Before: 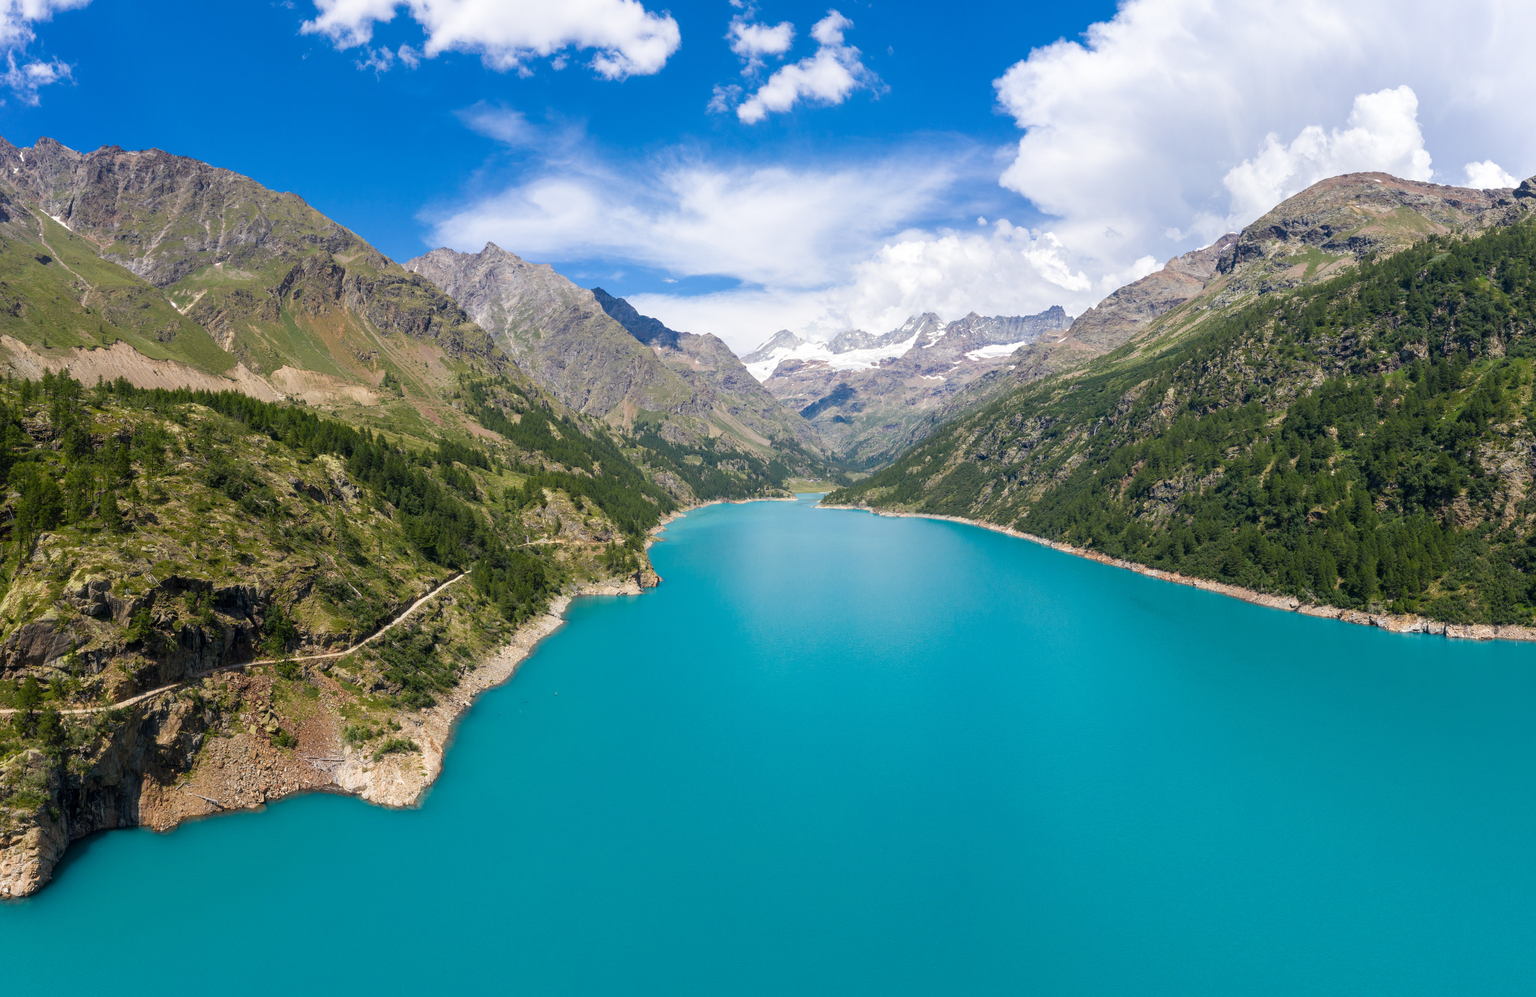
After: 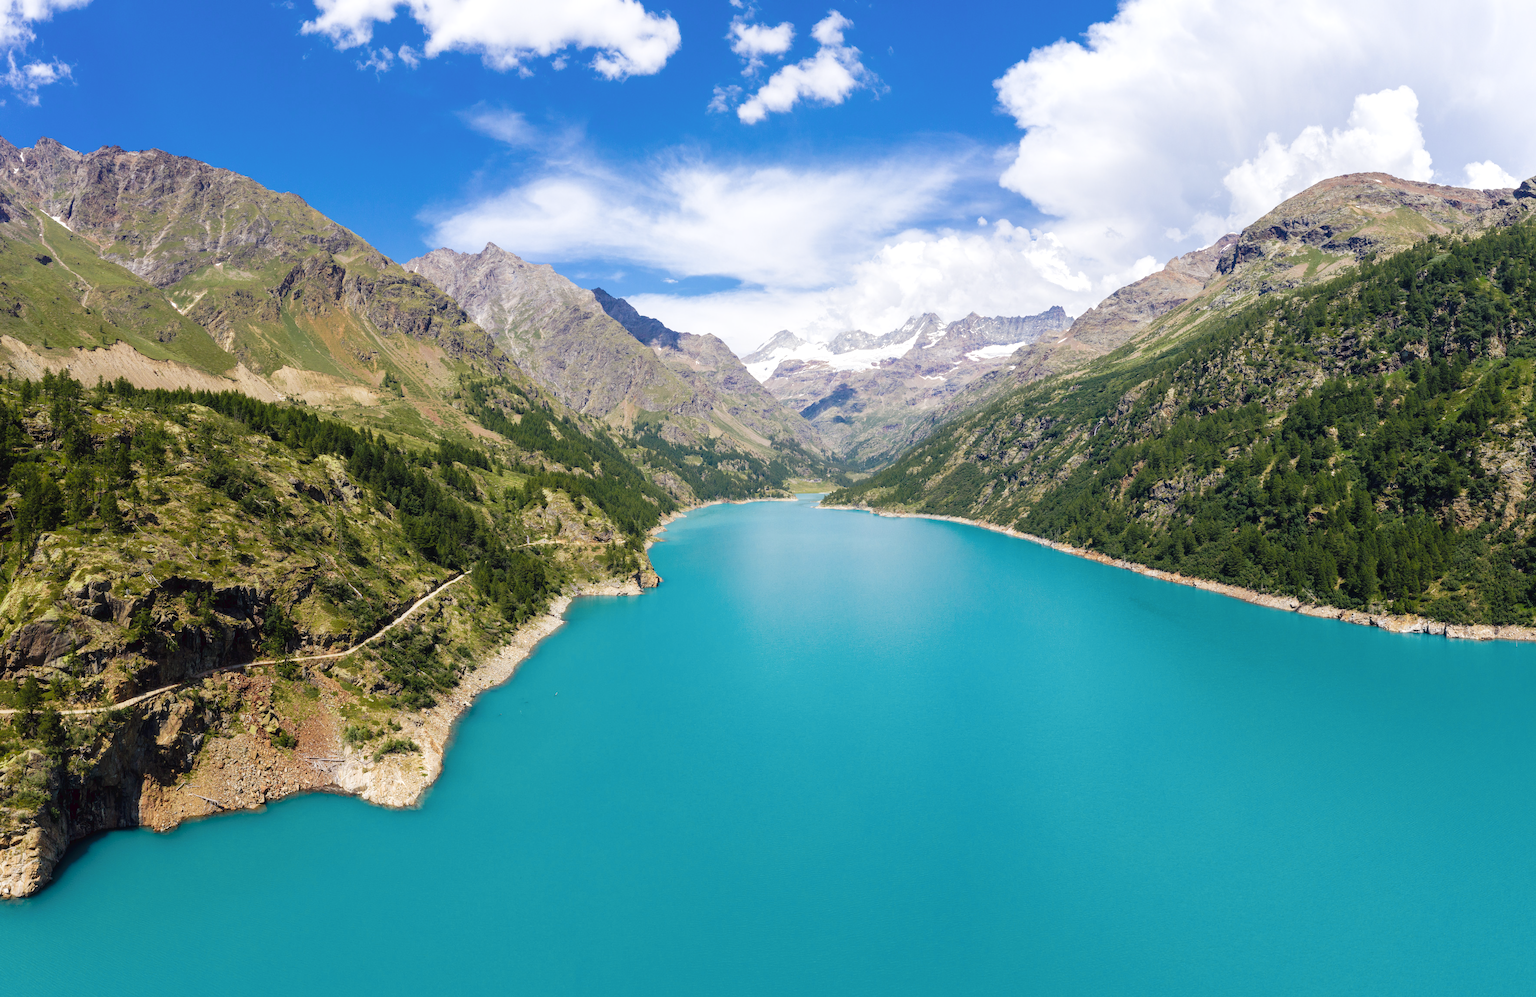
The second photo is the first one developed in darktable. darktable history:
tone curve: curves: ch0 [(0, 0) (0.003, 0.031) (0.011, 0.031) (0.025, 0.03) (0.044, 0.035) (0.069, 0.054) (0.1, 0.081) (0.136, 0.11) (0.177, 0.147) (0.224, 0.209) (0.277, 0.283) (0.335, 0.369) (0.399, 0.44) (0.468, 0.517) (0.543, 0.601) (0.623, 0.684) (0.709, 0.766) (0.801, 0.846) (0.898, 0.927) (1, 1)], preserve colors none
color look up table: target L [97.12, 89.91, 87.72, 86.87, 75.77, 66.06, 56.11, 51.89, 52.41, 26.45, 8.791, 200.92, 103.3, 90.29, 84.19, 80.42, 69.53, 66.84, 65.32, 57.84, 53.74, 49.37, 49.27, 46.06, 39.72, 30.68, 34.65, 13.24, 87.19, 80.05, 71.44, 54.61, 61.44, 58.56, 55.42, 54.68, 50.4, 44.39, 46.17, 33.73, 32.13, 27.46, 11.3, 1.795, 81.51, 74.28, 64.65, 43.35, 27.45], target a [-37.1, -27.52, -39.42, -39.05, -70.99, -54.07, -52.82, -26.44, -33.8, -22.52, -13.1, 0, 0, 5.441, 0.518, 5.064, 34.75, 49.22, 41.77, 2.374, 73.26, 44.96, 72.55, 49.3, 12.77, 8.204, 51.38, 31.77, 15, 27.59, 51.95, 86.05, 35.65, 82.68, 19.33, 56.79, 79.87, 16.58, 70.93, 55.88, 49.17, 38.14, 35.96, 16.21, -19.05, -32.92, -6.414, -26.05, -5.08], target b [89.59, 29.12, 56.85, 8.761, 49.67, 28.26, 44.4, 40, 11.7, 22.04, 7.554, -0.001, -0.002, 21.62, 56.52, 82.2, 42.28, 4.703, 67.34, 25.04, 20.99, 13.22, 46.09, 48.53, 38.36, 3.446, 33, 22.55, -1.988, -35.07, -37.08, -35.67, -50.57, -59.96, -1.916, -26.49, -45.53, -68.76, 8.604, -60.13, -19.06, -11.93, -50.82, -32.44, -1.745, -26.46, -43.51, -7.838, -22.81], num patches 49
